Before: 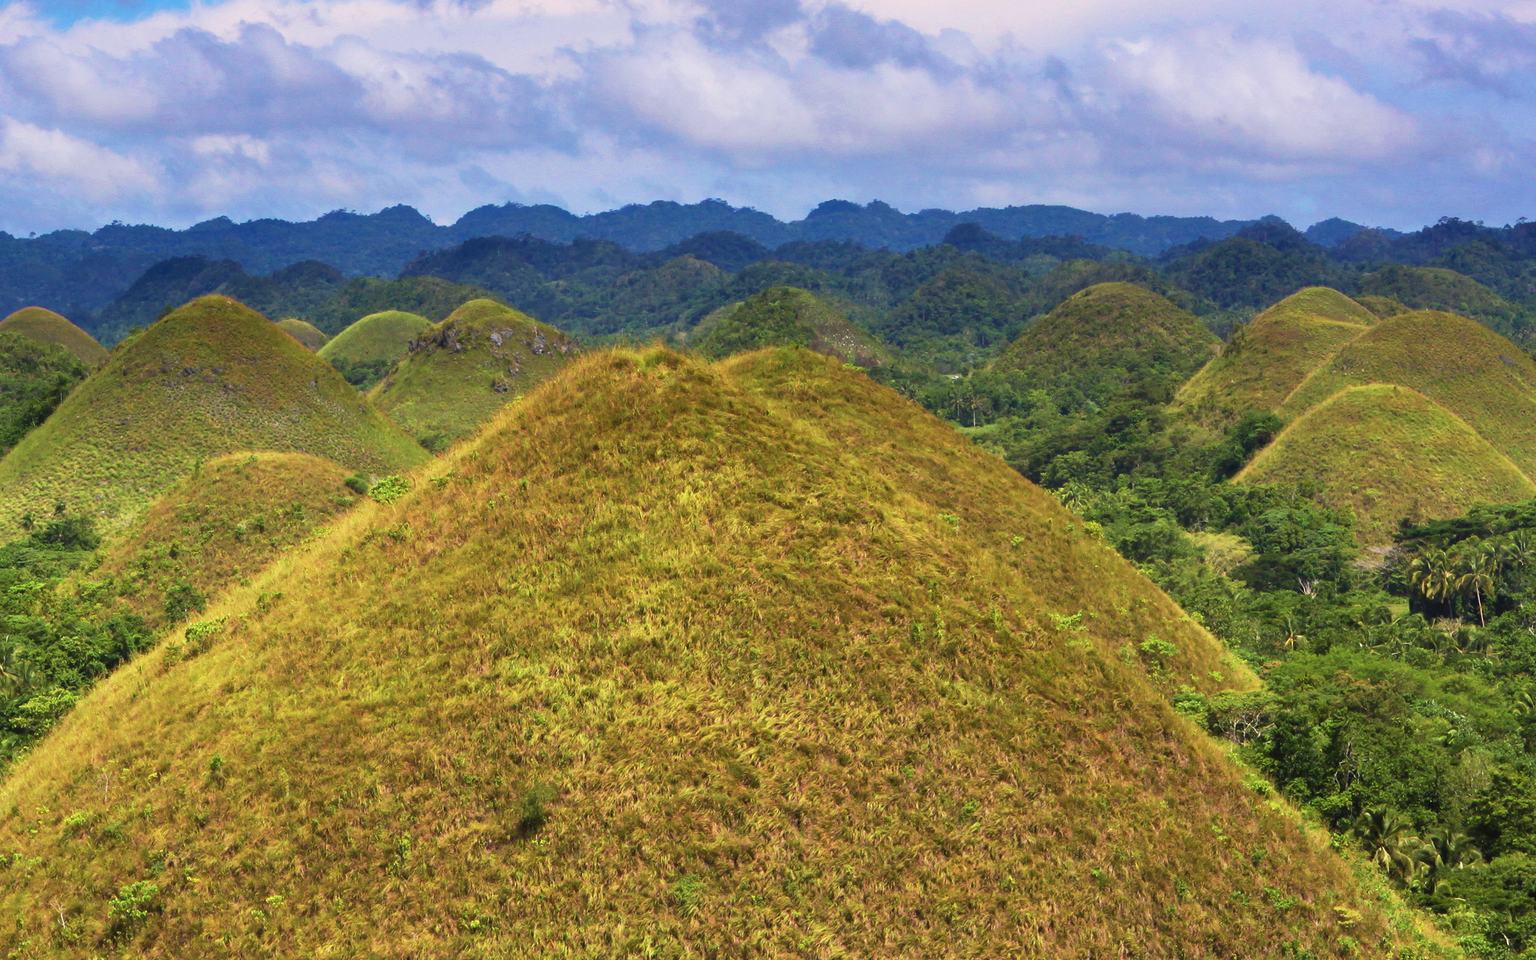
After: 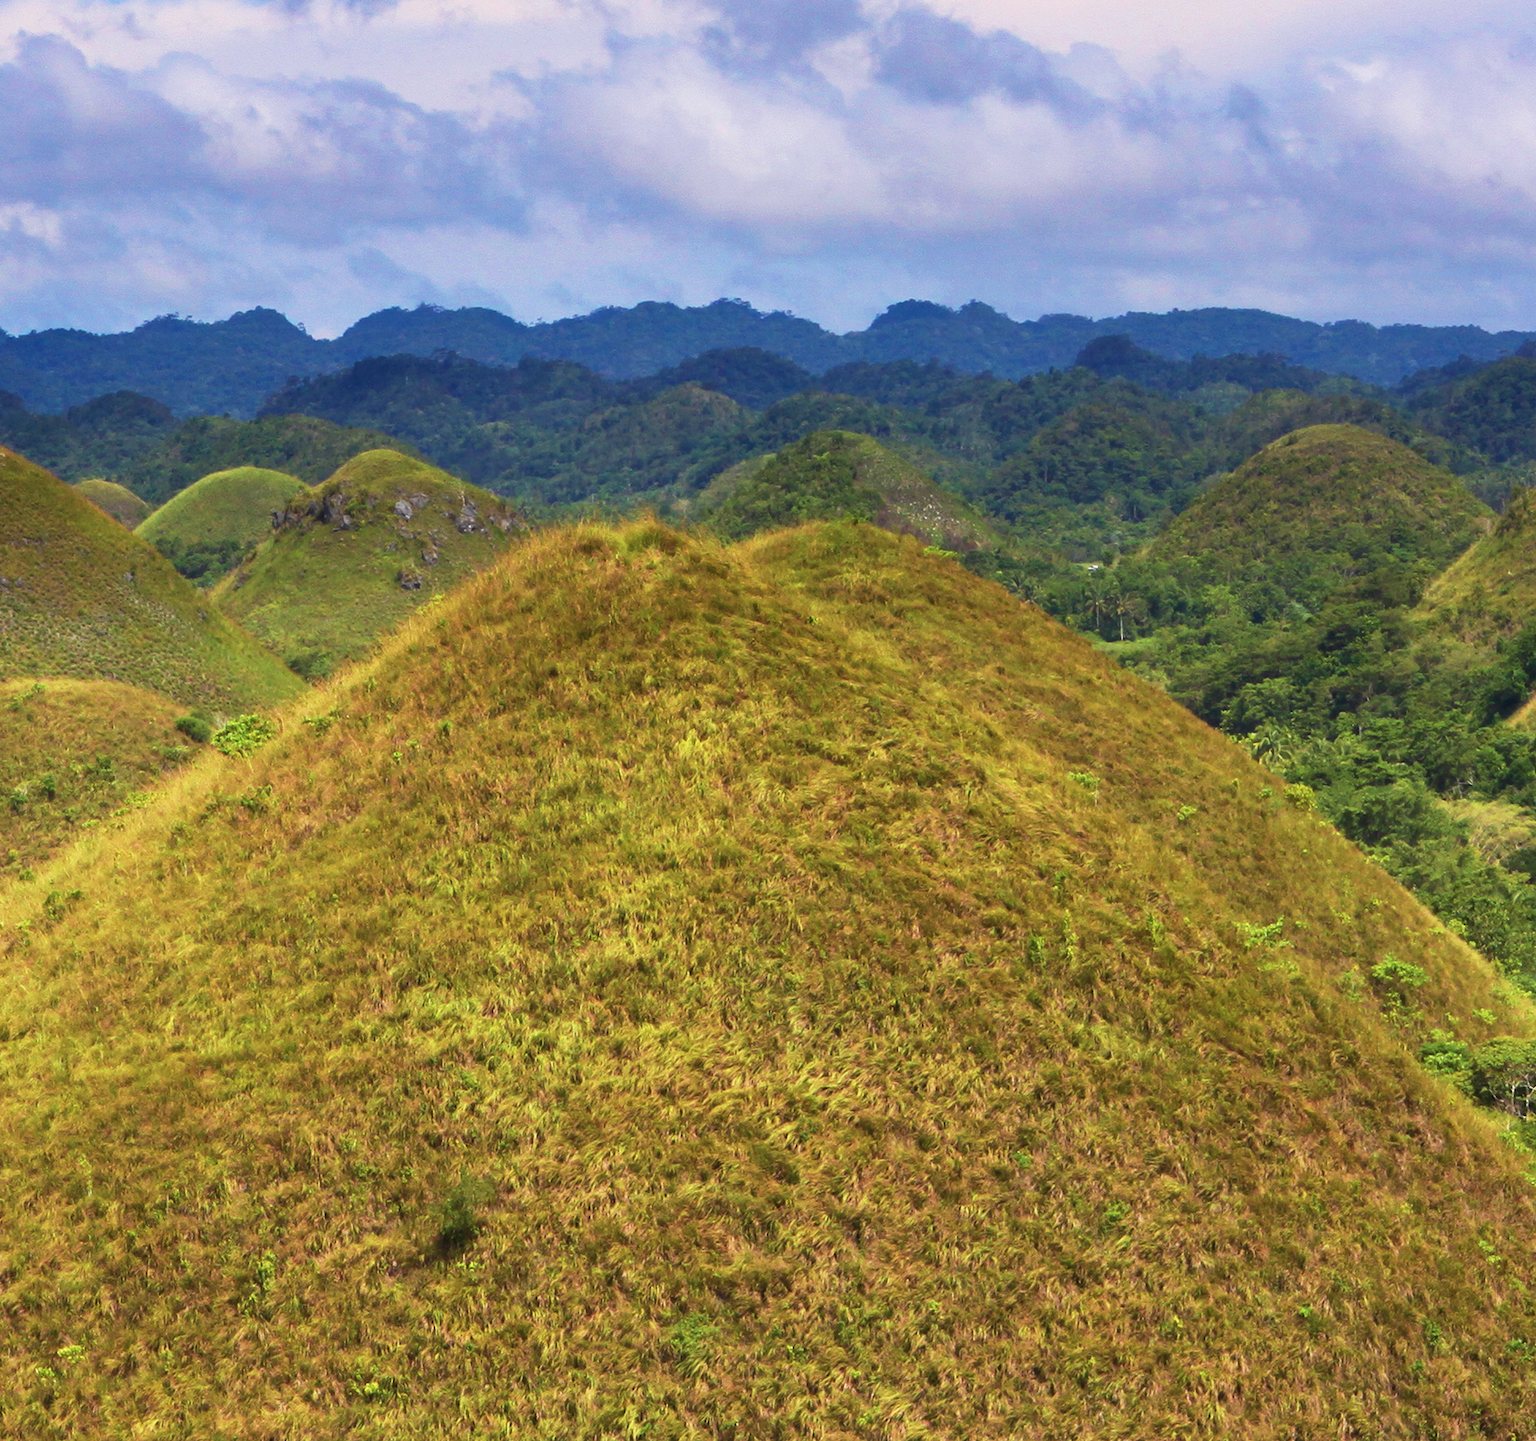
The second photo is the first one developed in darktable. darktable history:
crop and rotate: left 14.858%, right 18.555%
